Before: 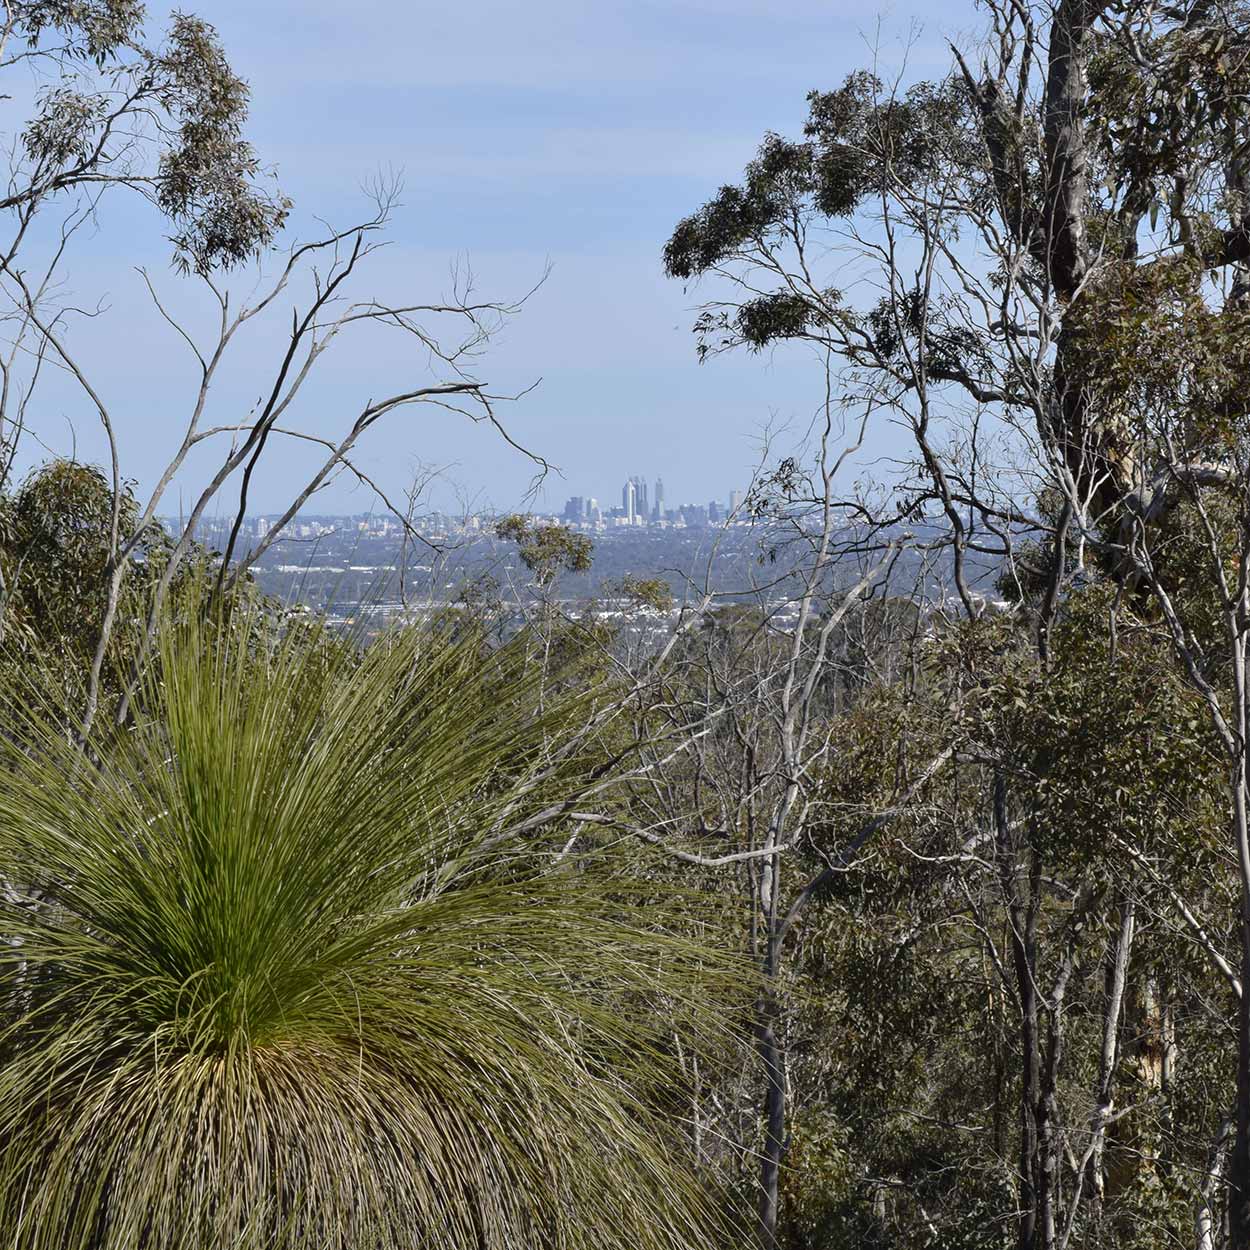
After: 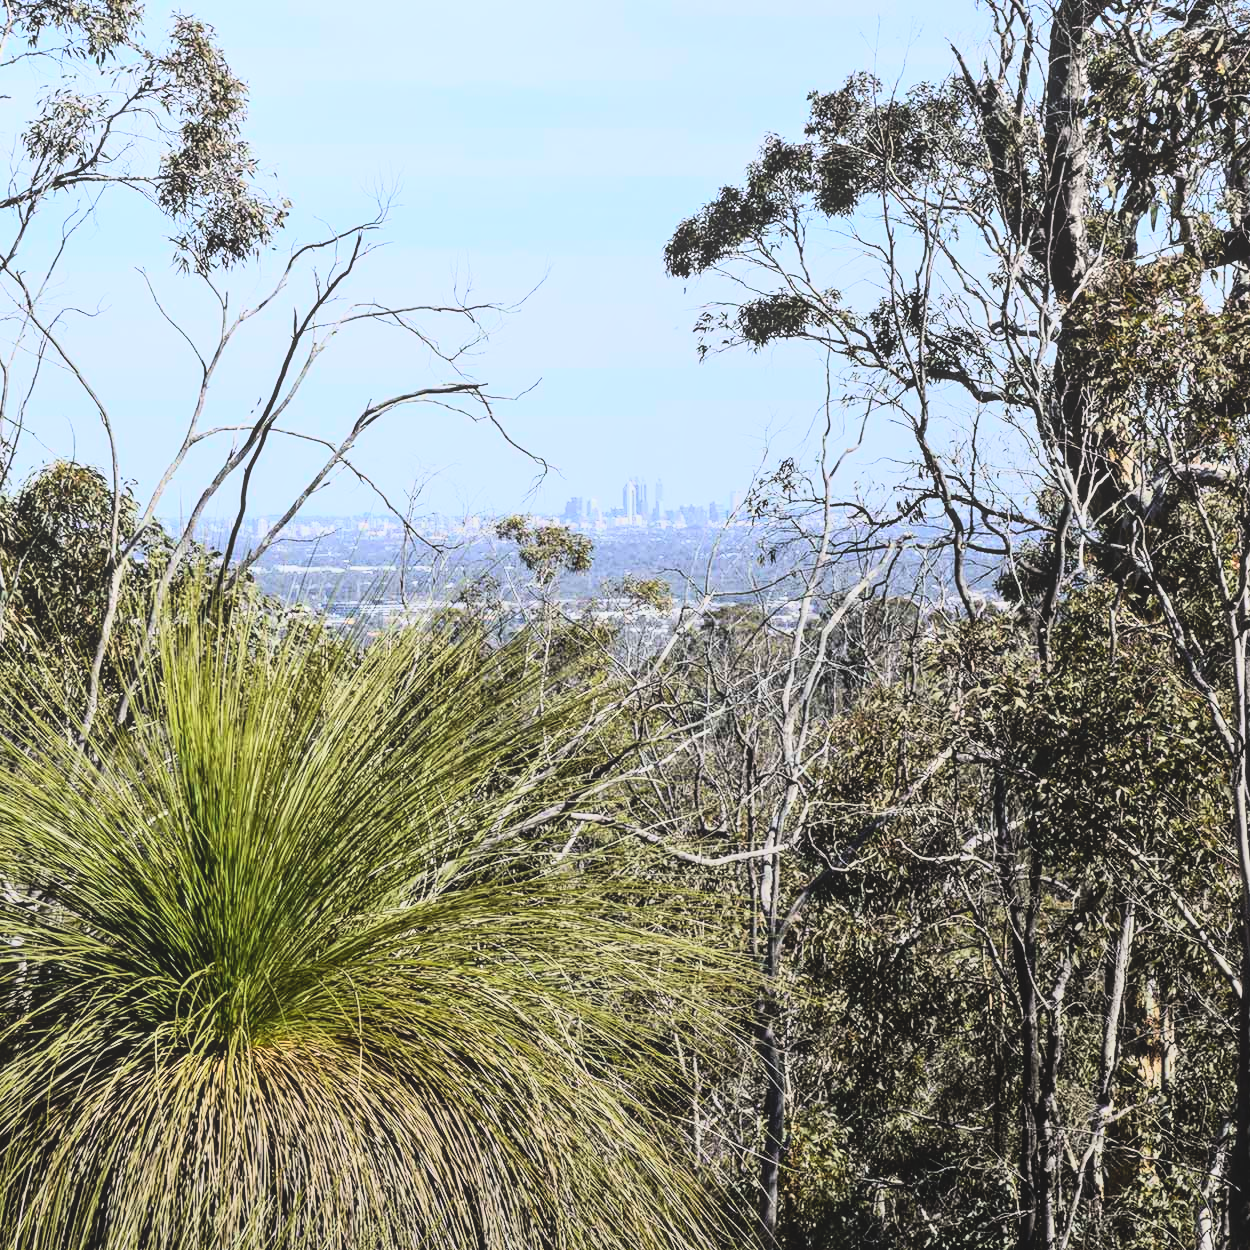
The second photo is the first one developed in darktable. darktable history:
rgb curve: curves: ch0 [(0, 0) (0.21, 0.15) (0.24, 0.21) (0.5, 0.75) (0.75, 0.96) (0.89, 0.99) (1, 1)]; ch1 [(0, 0.02) (0.21, 0.13) (0.25, 0.2) (0.5, 0.67) (0.75, 0.9) (0.89, 0.97) (1, 1)]; ch2 [(0, 0.02) (0.21, 0.13) (0.25, 0.2) (0.5, 0.67) (0.75, 0.9) (0.89, 0.97) (1, 1)], compensate middle gray true
local contrast: highlights 48%, shadows 0%, detail 100%
